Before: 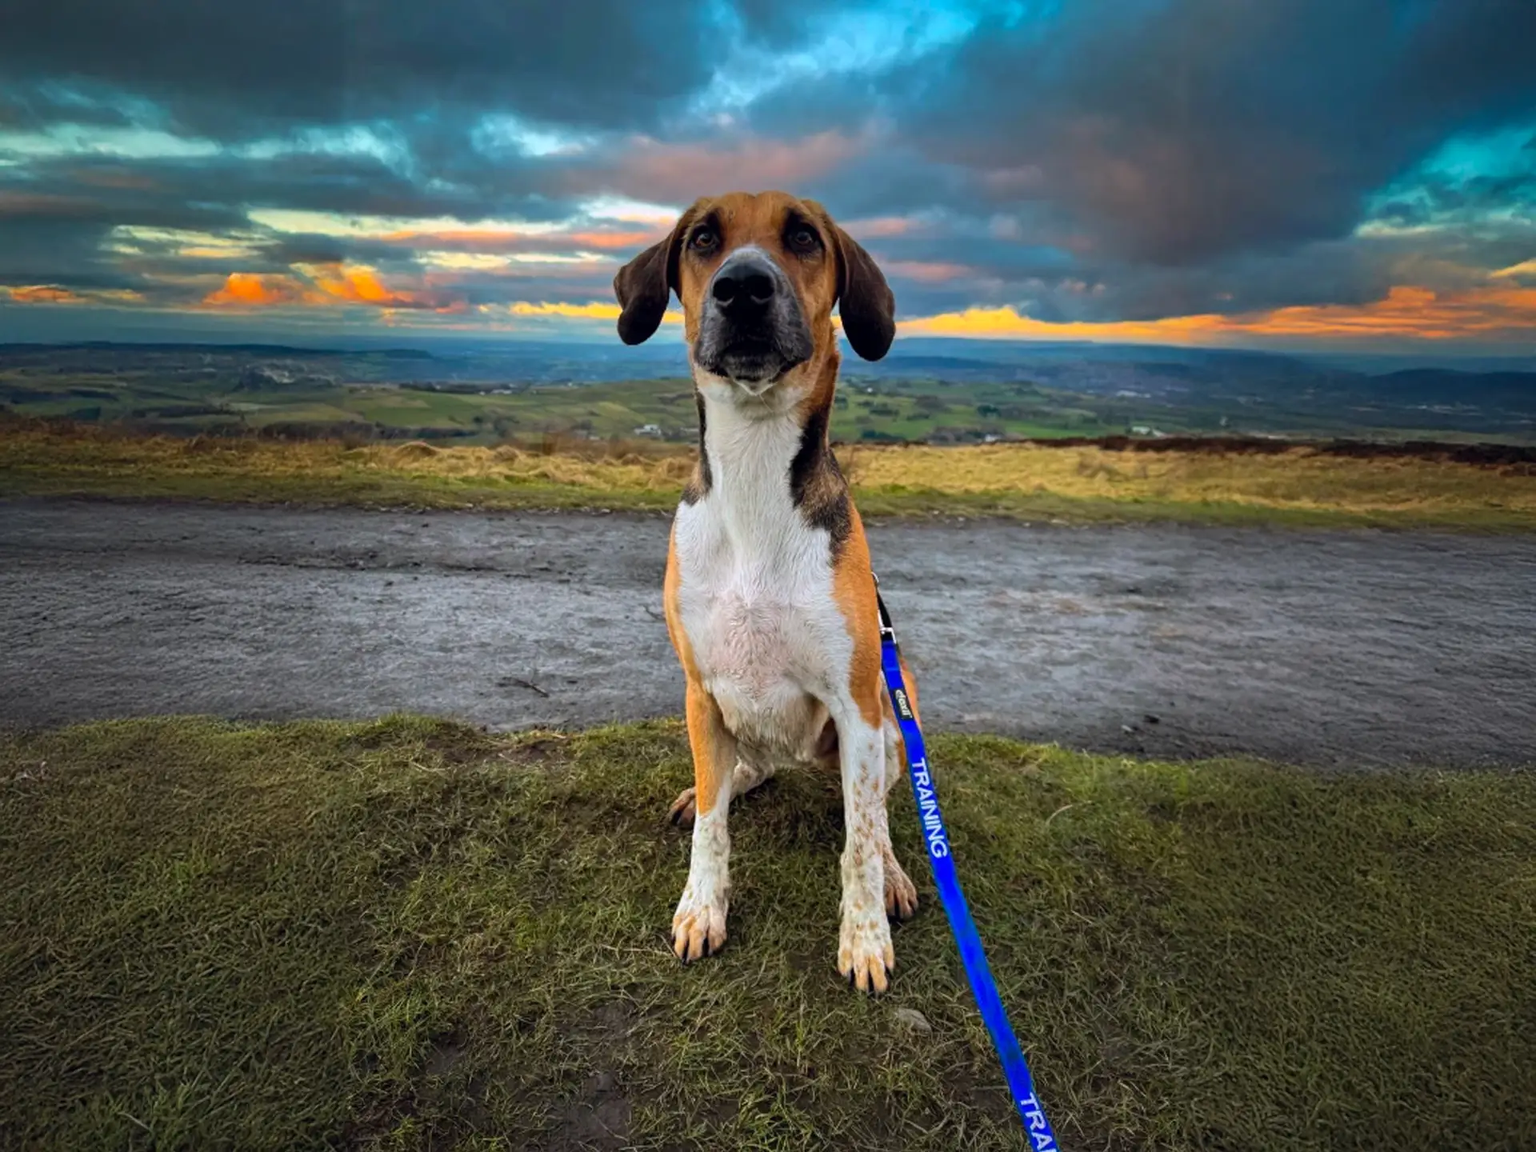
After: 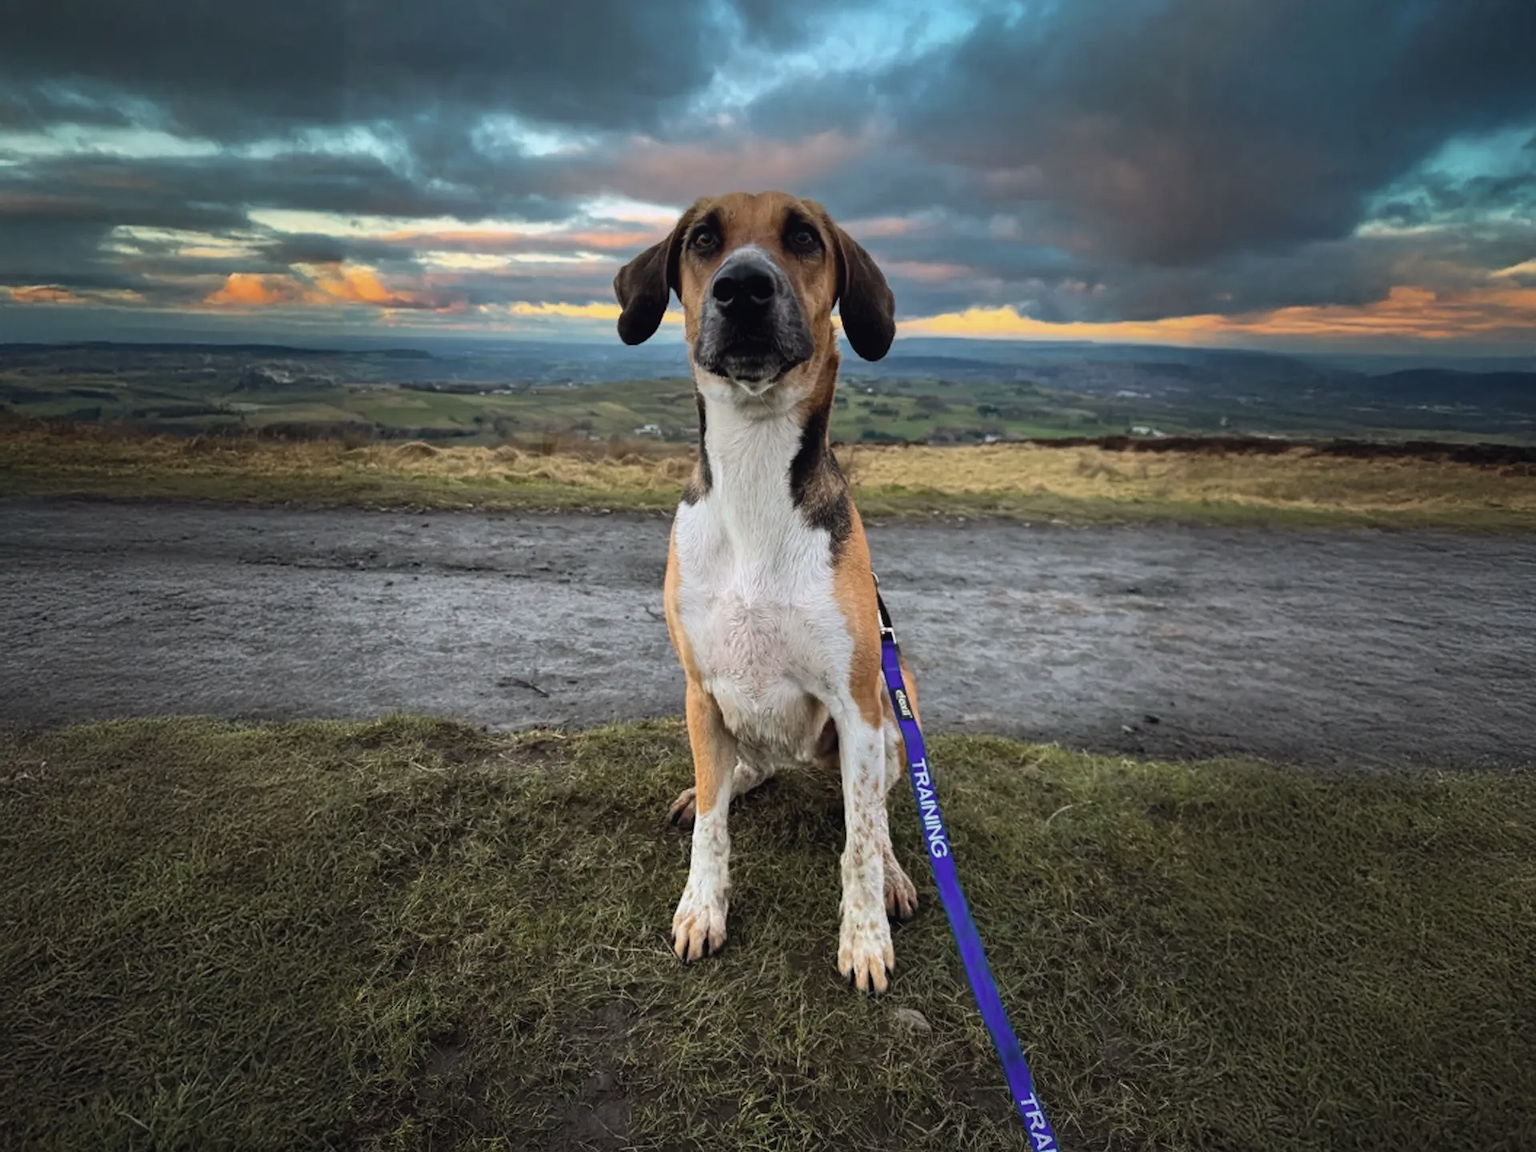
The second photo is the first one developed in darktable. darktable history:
contrast brightness saturation: contrast 0.105, saturation -0.358
tone equalizer: on, module defaults
contrast equalizer: octaves 7, y [[0.6 ×6], [0.55 ×6], [0 ×6], [0 ×6], [0 ×6]], mix -0.192
